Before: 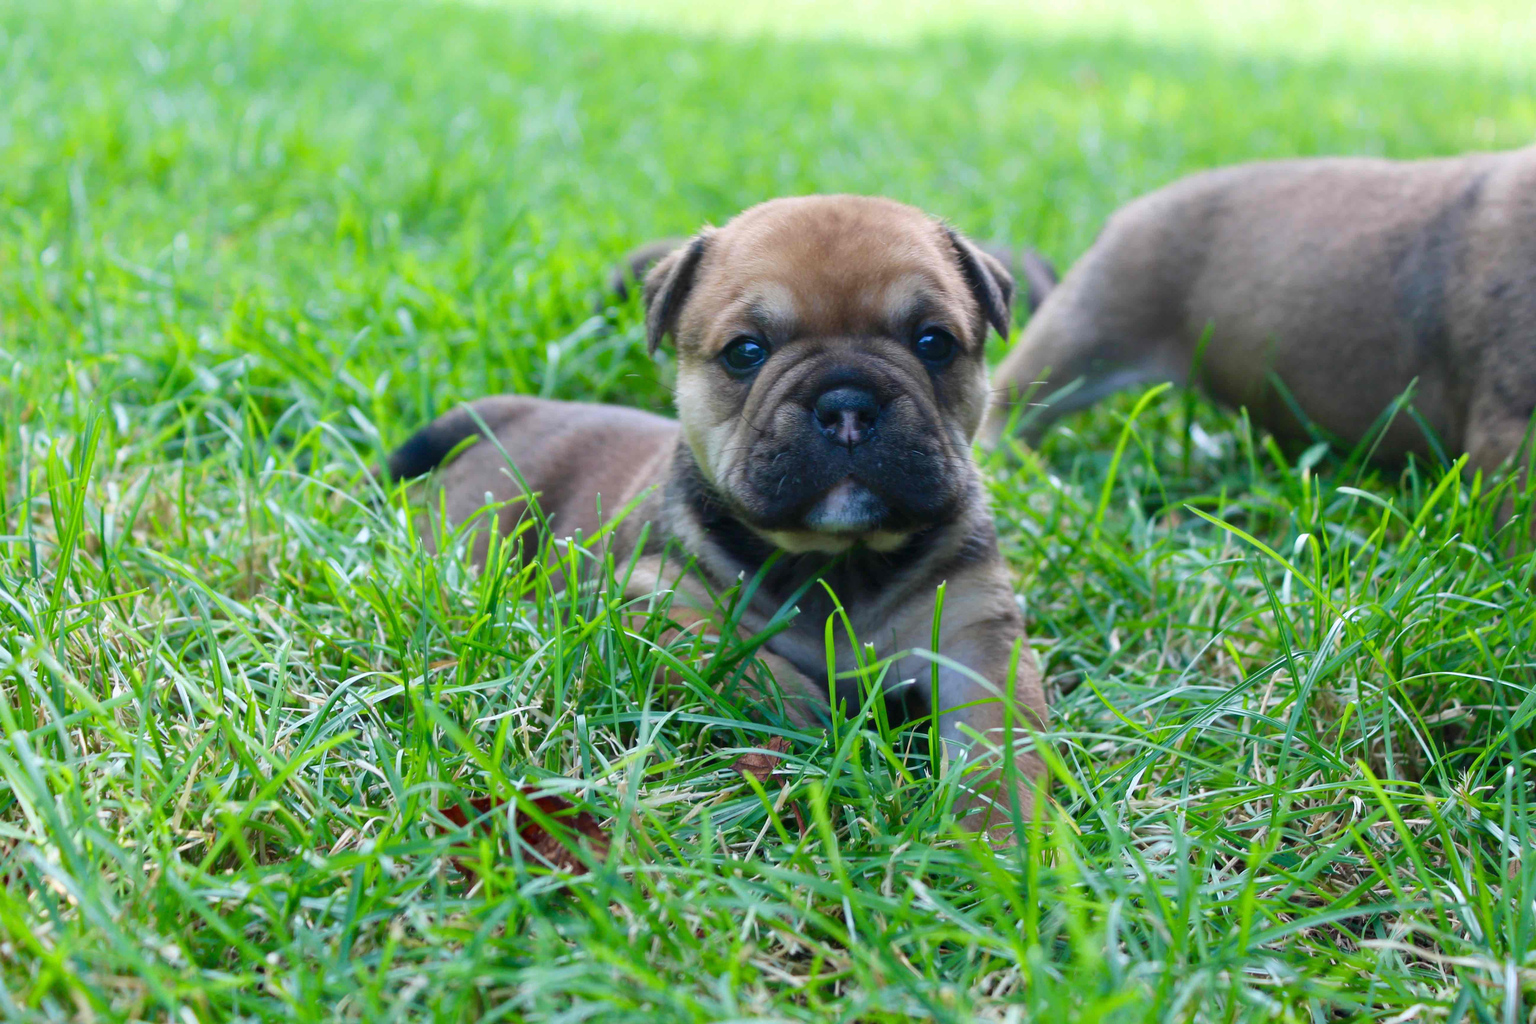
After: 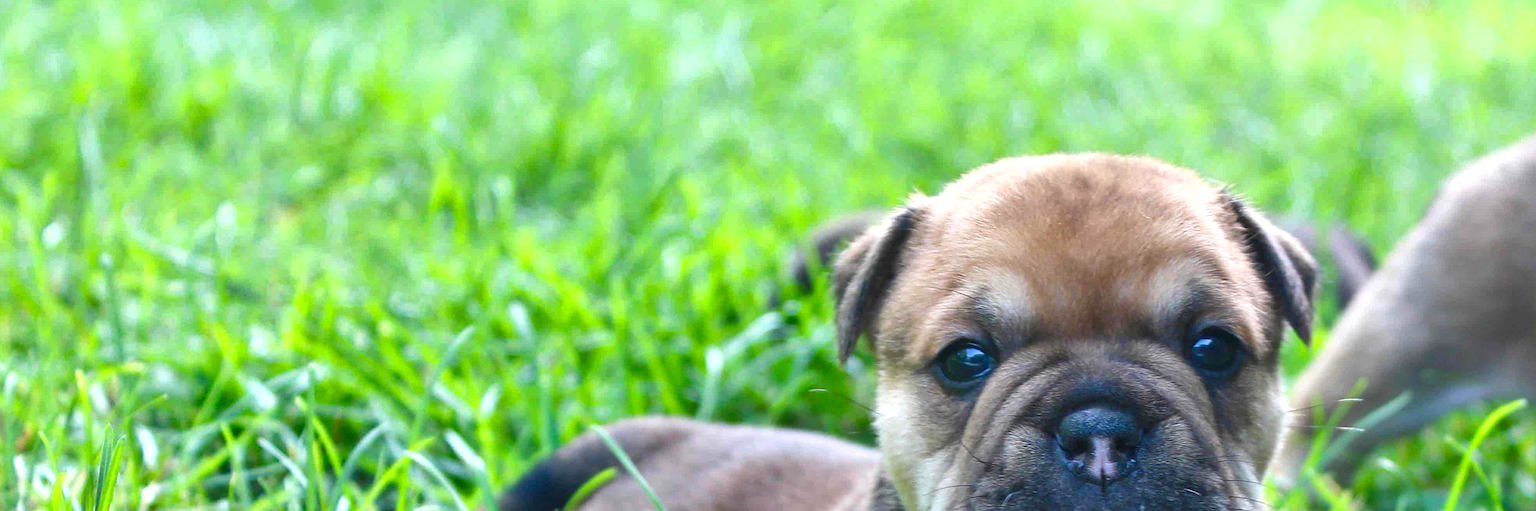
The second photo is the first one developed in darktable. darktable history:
crop: left 0.579%, top 7.627%, right 23.167%, bottom 54.275%
exposure: exposure 0.669 EV, compensate highlight preservation false
shadows and highlights: highlights color adjustment 0%, soften with gaussian
sharpen: on, module defaults
